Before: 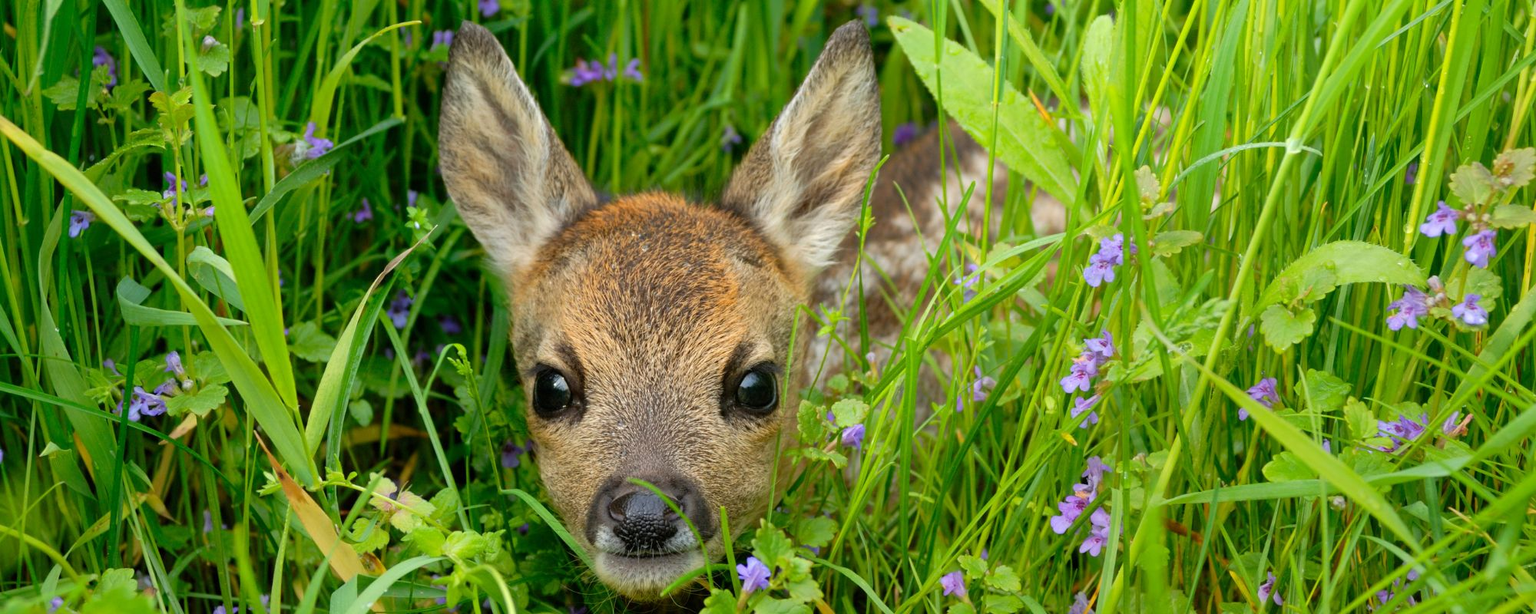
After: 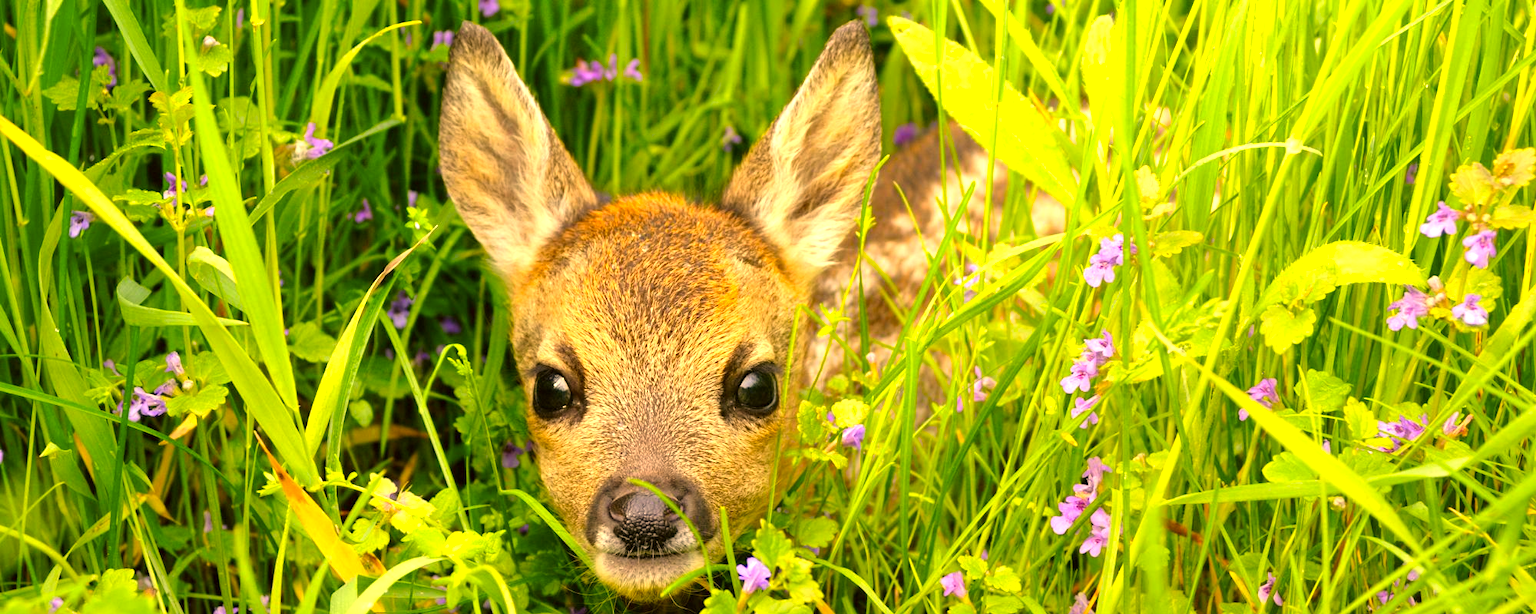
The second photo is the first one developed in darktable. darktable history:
color correction: highlights a* 17.94, highlights b* 35.39, shadows a* 1.48, shadows b* 6.42, saturation 1.01
exposure: black level correction 0, exposure 1 EV, compensate exposure bias true, compensate highlight preservation false
